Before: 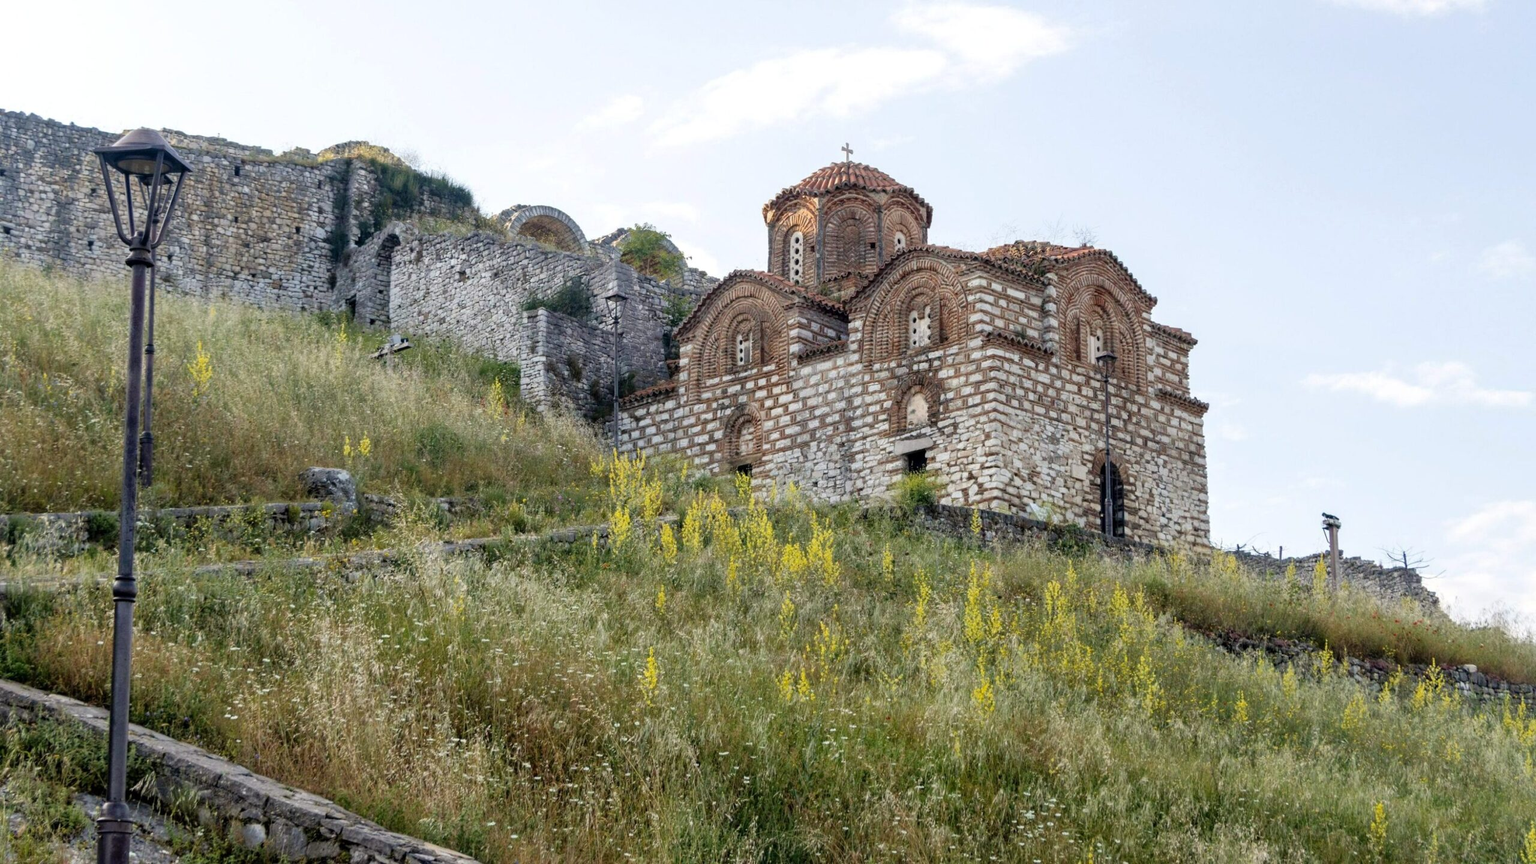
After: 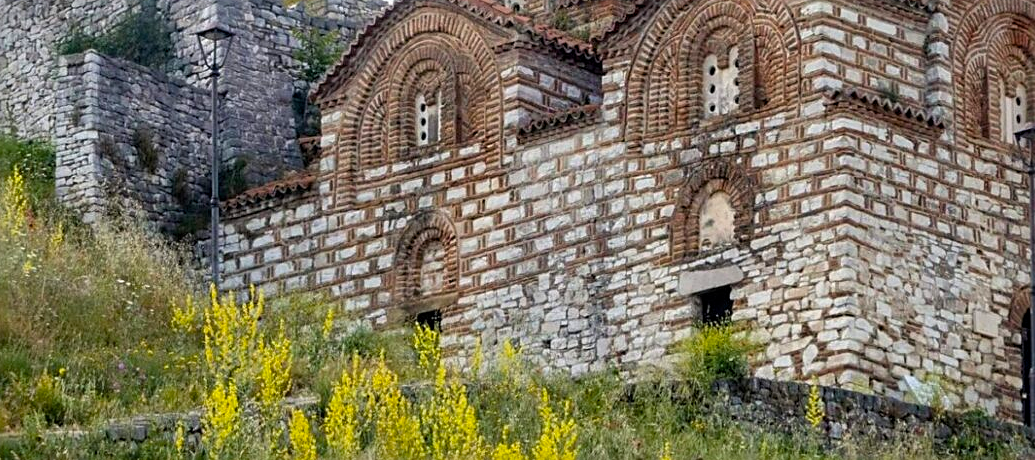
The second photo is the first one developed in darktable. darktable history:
crop: left 31.751%, top 32.172%, right 27.8%, bottom 35.83%
vignetting: fall-off start 98.29%, fall-off radius 100%, brightness -1, saturation 0.5, width/height ratio 1.428
color balance rgb: perceptual saturation grading › global saturation 20%, global vibrance 20%
sharpen: on, module defaults
